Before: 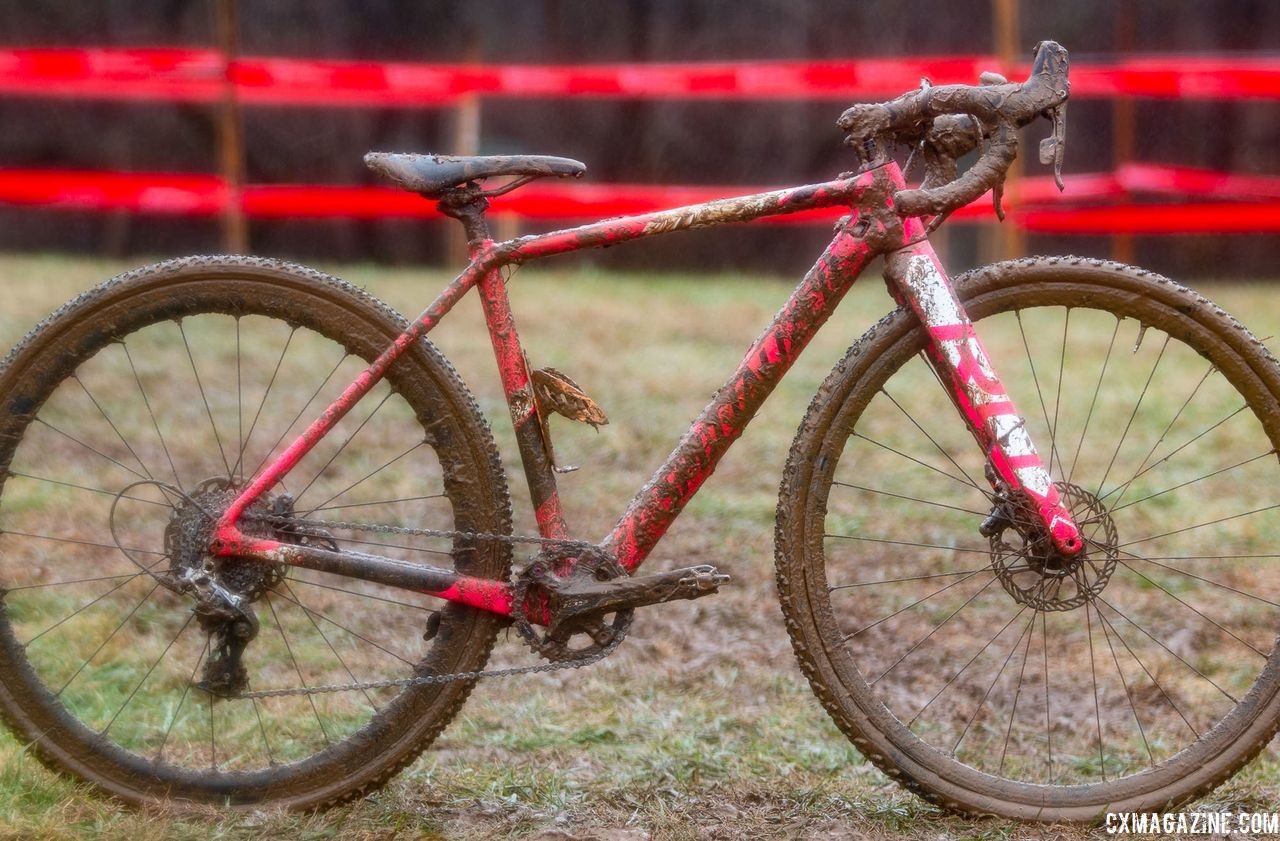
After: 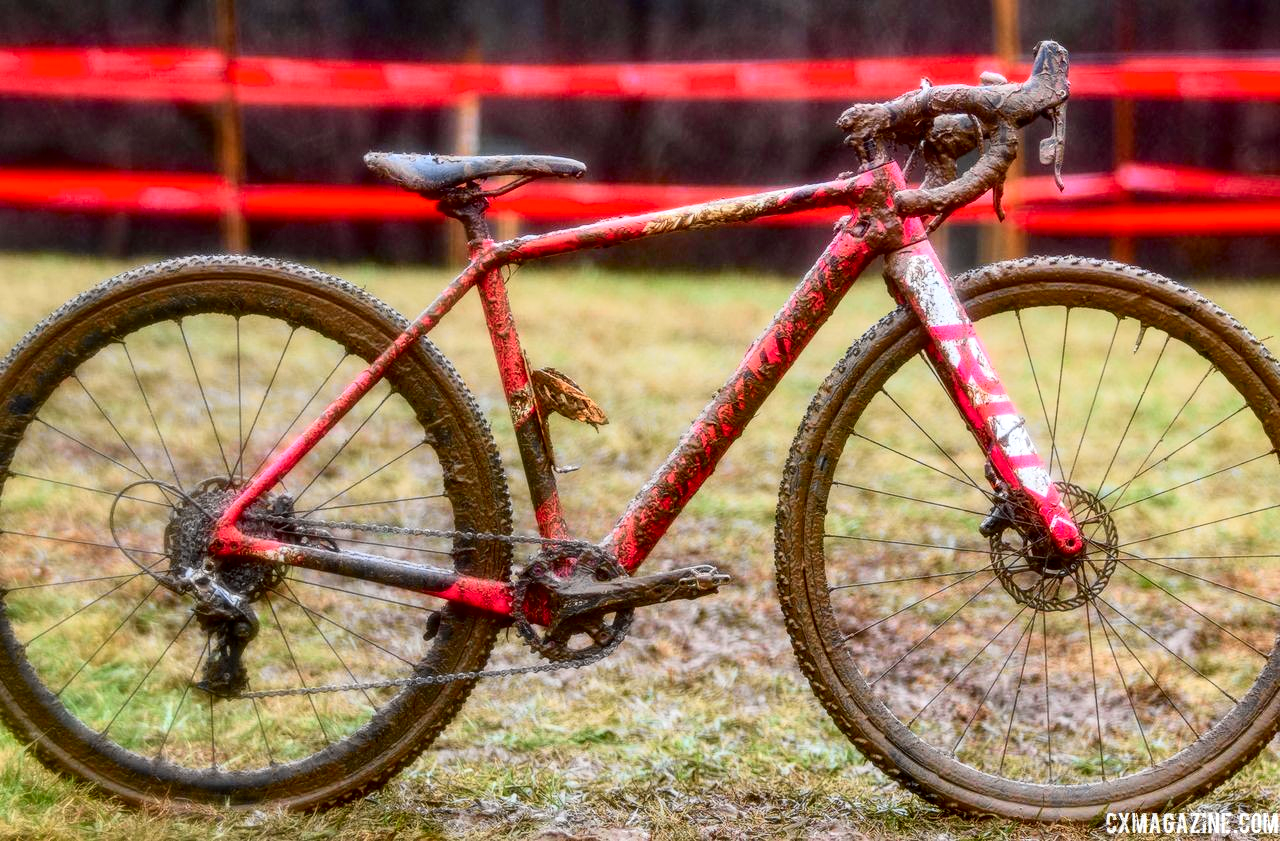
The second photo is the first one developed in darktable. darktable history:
local contrast: on, module defaults
tone curve: curves: ch0 [(0, 0.006) (0.046, 0.011) (0.13, 0.062) (0.338, 0.327) (0.494, 0.55) (0.728, 0.835) (1, 1)]; ch1 [(0, 0) (0.346, 0.324) (0.45, 0.431) (0.5, 0.5) (0.522, 0.517) (0.55, 0.57) (1, 1)]; ch2 [(0, 0) (0.453, 0.418) (0.5, 0.5) (0.526, 0.524) (0.554, 0.598) (0.622, 0.679) (0.707, 0.761) (1, 1)], color space Lab, independent channels, preserve colors none
